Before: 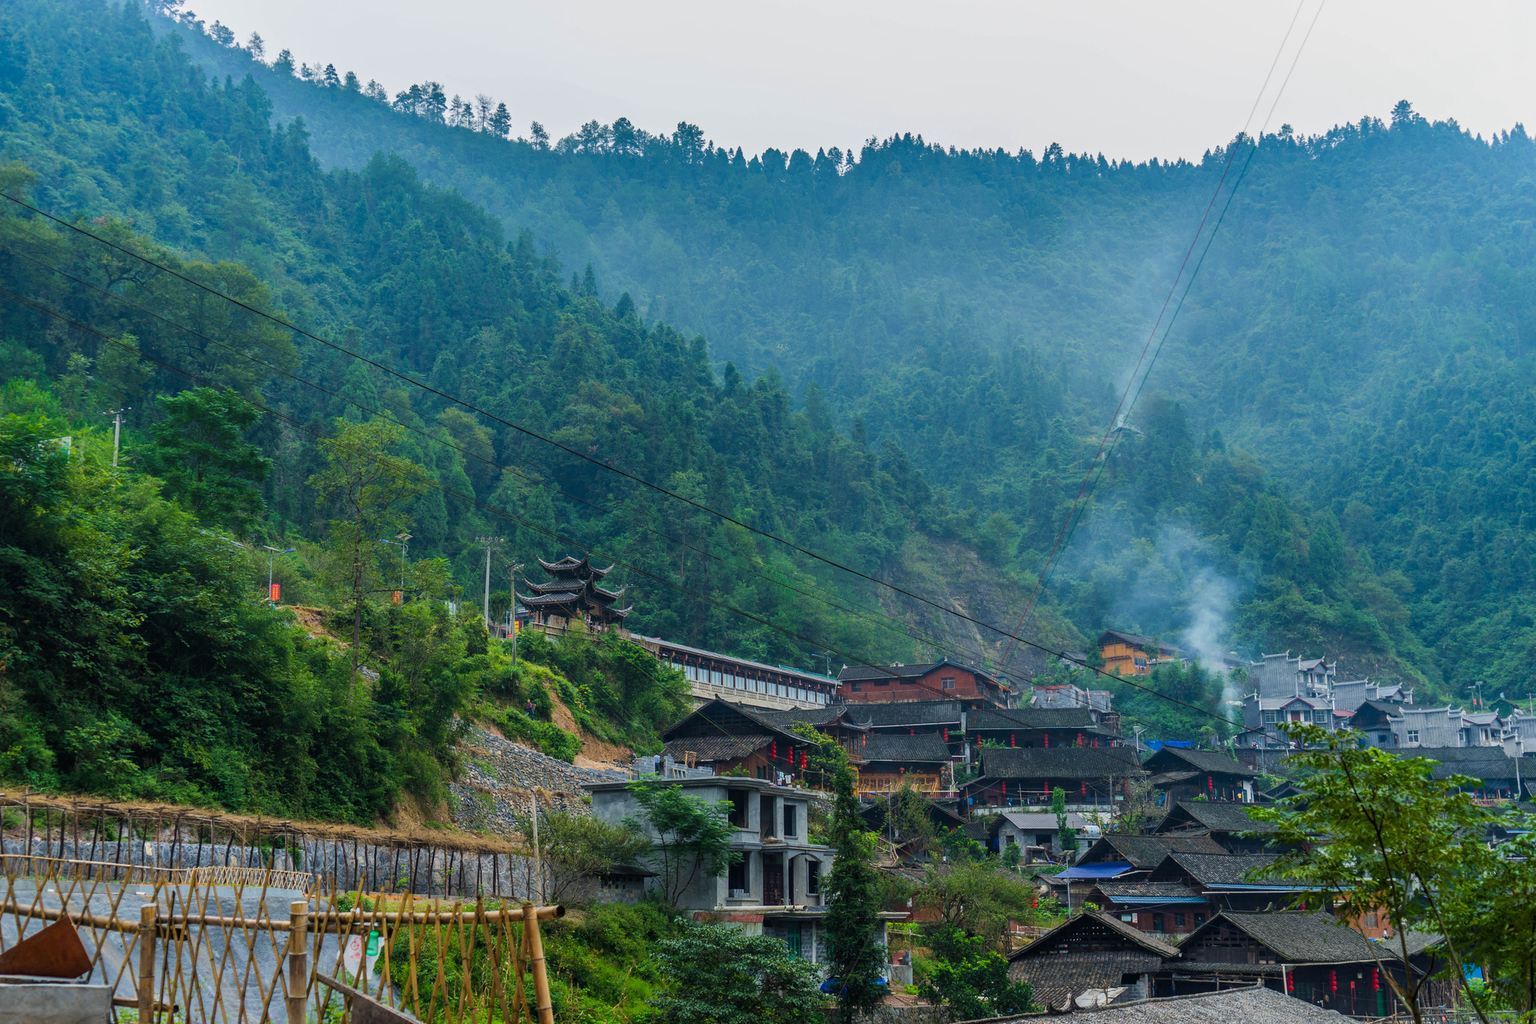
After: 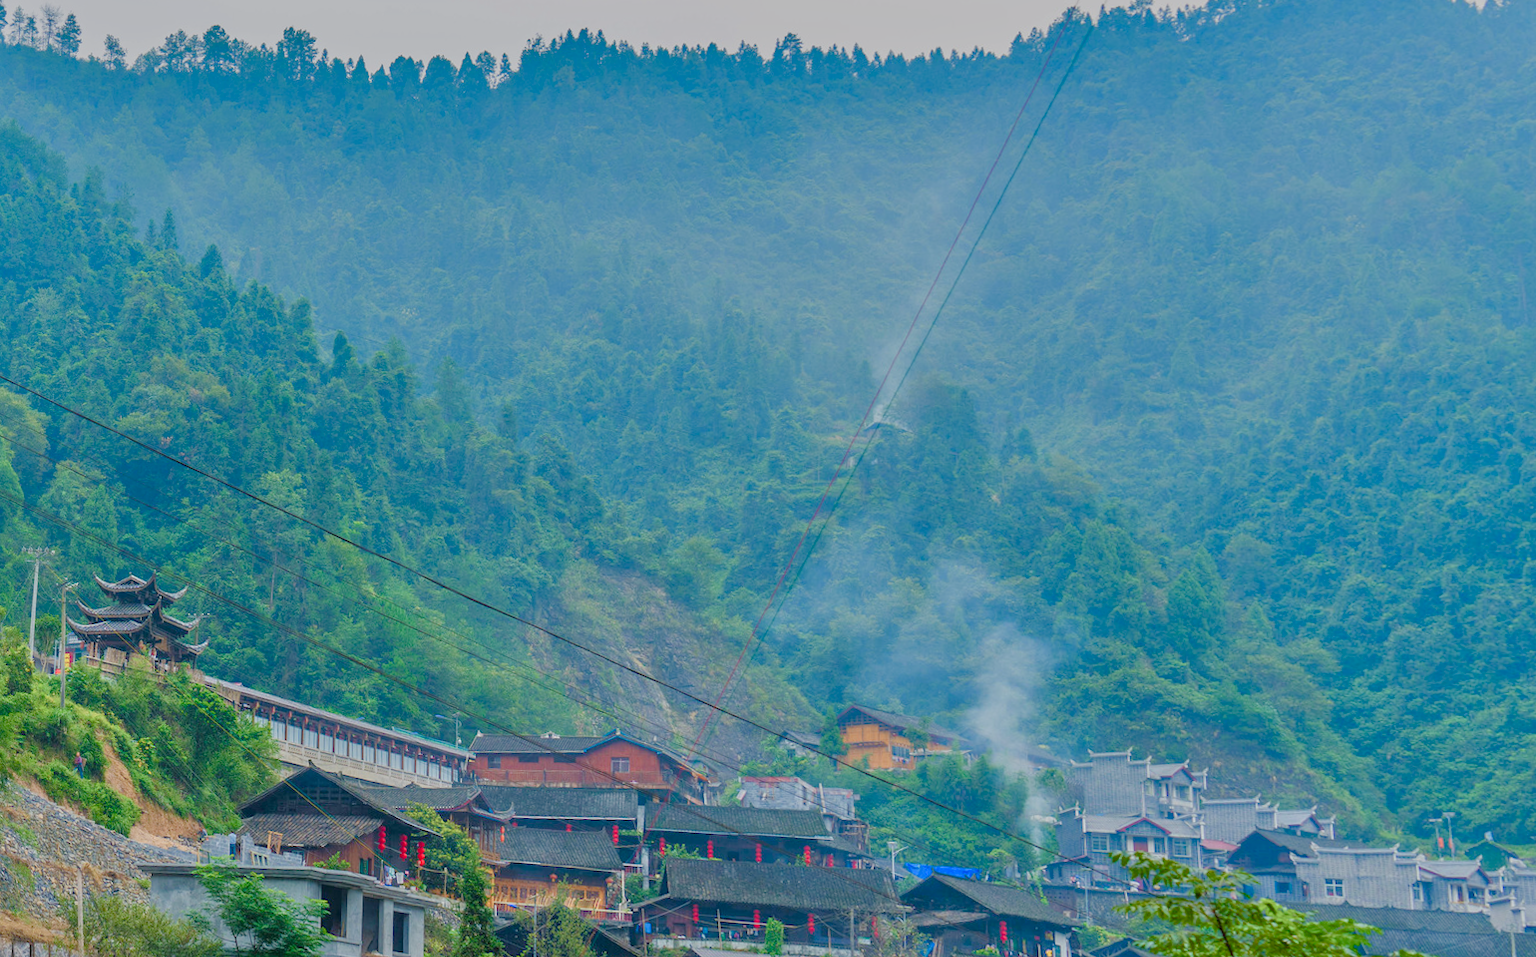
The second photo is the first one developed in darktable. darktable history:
color balance rgb: shadows lift › chroma 1%, shadows lift › hue 113°, highlights gain › chroma 0.2%, highlights gain › hue 333°, perceptual saturation grading › global saturation 20%, perceptual saturation grading › highlights -50%, perceptual saturation grading › shadows 25%, contrast -30%
tone equalizer: -7 EV 0.15 EV, -6 EV 0.6 EV, -5 EV 1.15 EV, -4 EV 1.33 EV, -3 EV 1.15 EV, -2 EV 0.6 EV, -1 EV 0.15 EV, mask exposure compensation -0.5 EV
crop: left 23.095%, top 5.827%, bottom 11.854%
rotate and perspective: rotation 1.69°, lens shift (vertical) -0.023, lens shift (horizontal) -0.291, crop left 0.025, crop right 0.988, crop top 0.092, crop bottom 0.842
